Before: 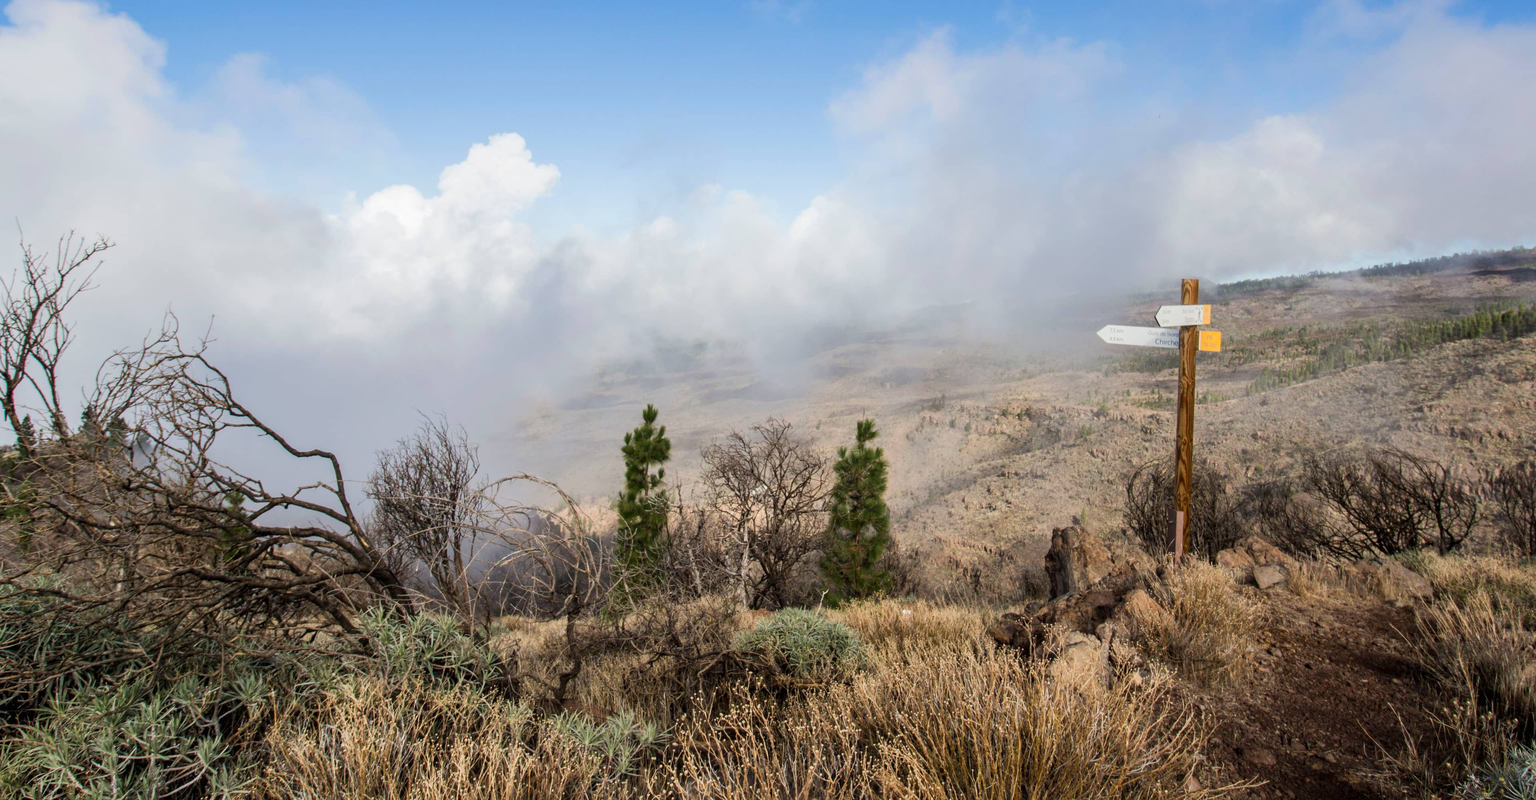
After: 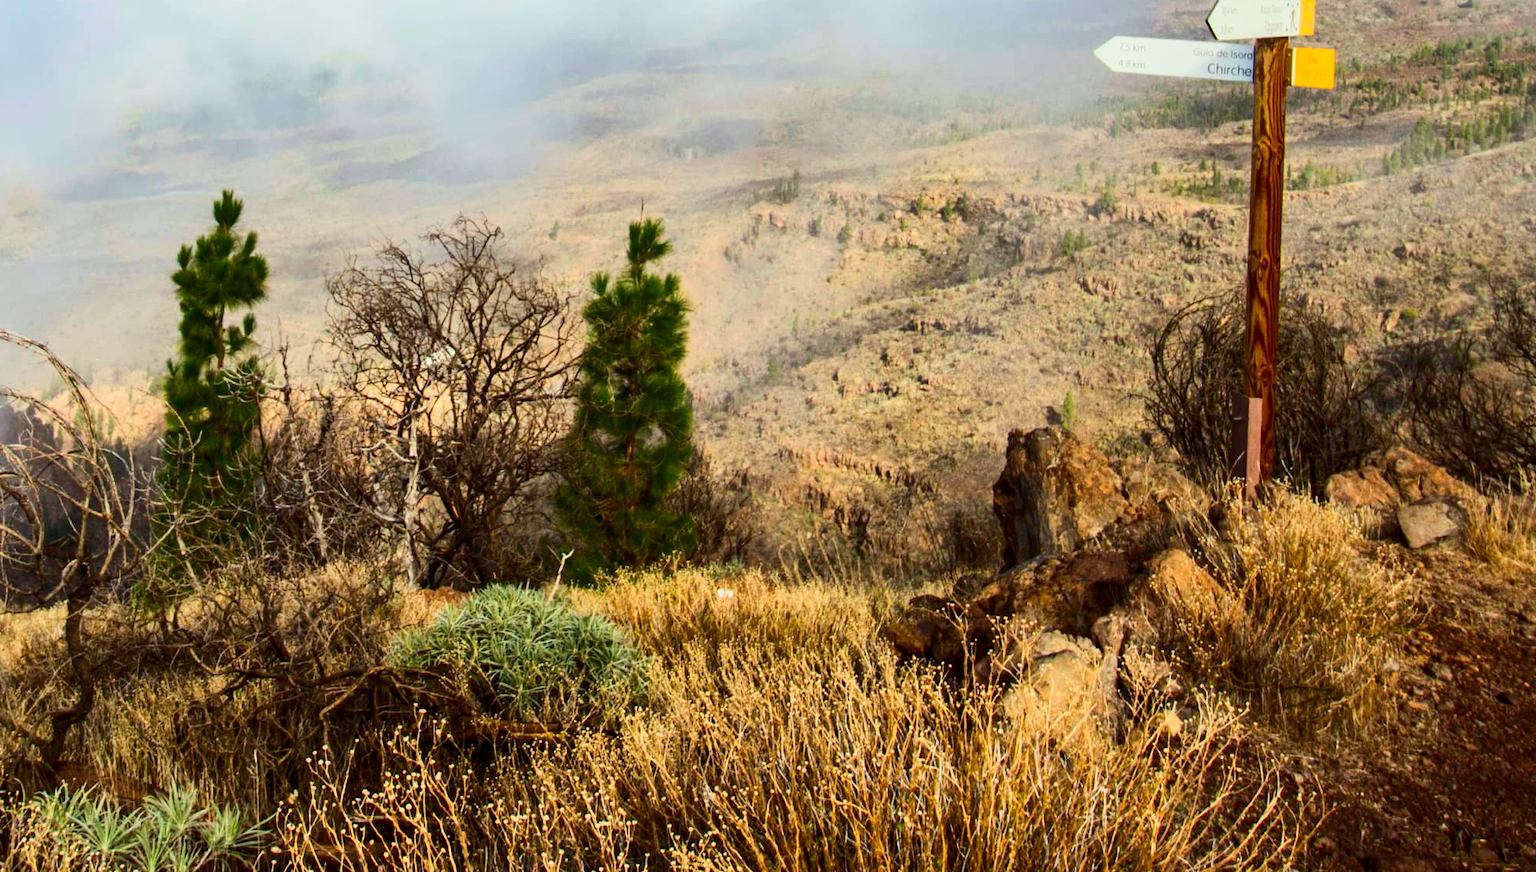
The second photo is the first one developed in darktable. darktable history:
contrast brightness saturation: contrast 0.263, brightness 0.018, saturation 0.885
color correction: highlights a* -4.65, highlights b* 5.05, saturation 0.944
crop: left 34.693%, top 38.315%, right 13.725%, bottom 5.341%
